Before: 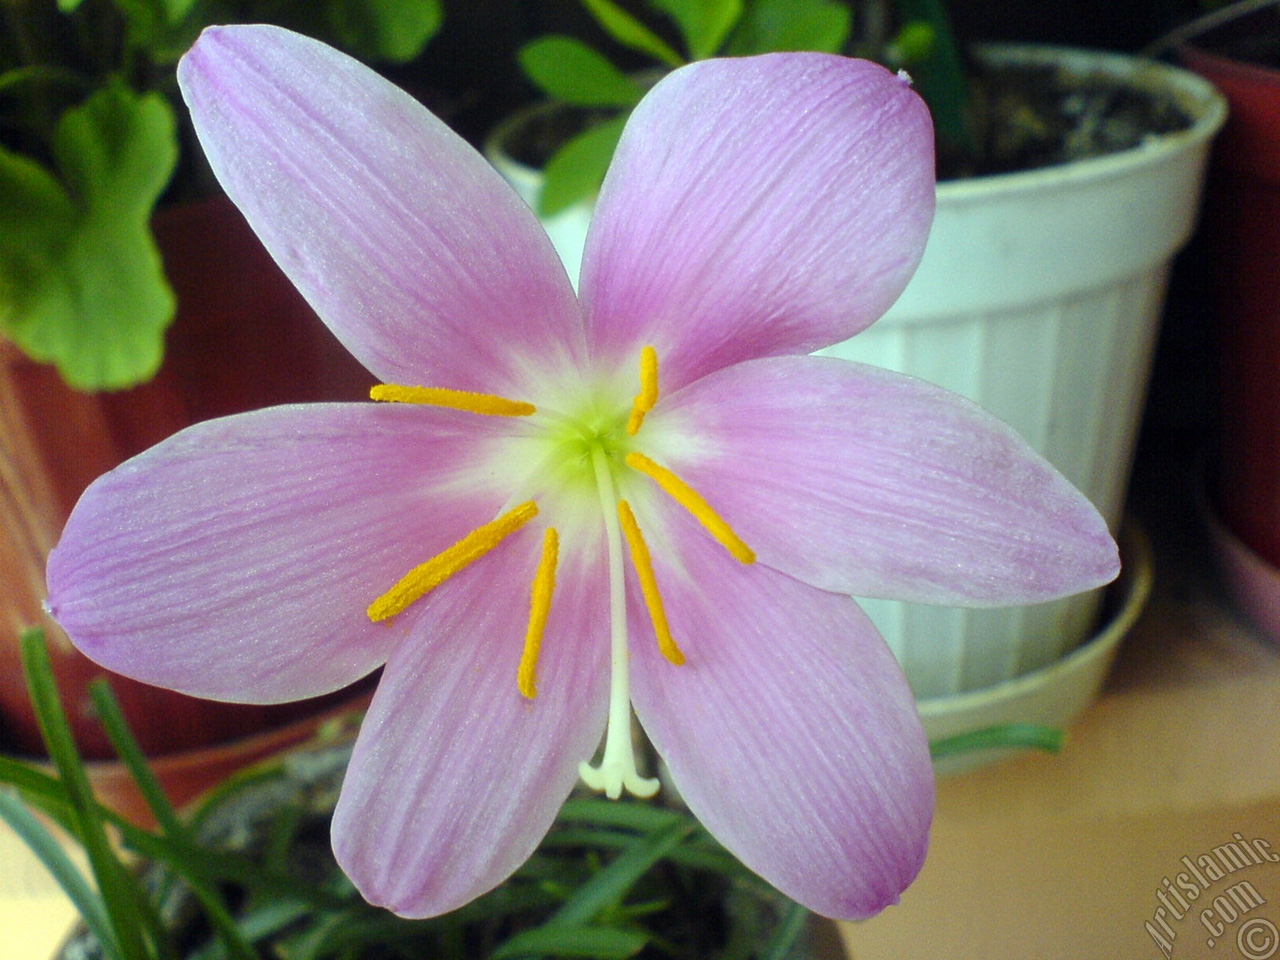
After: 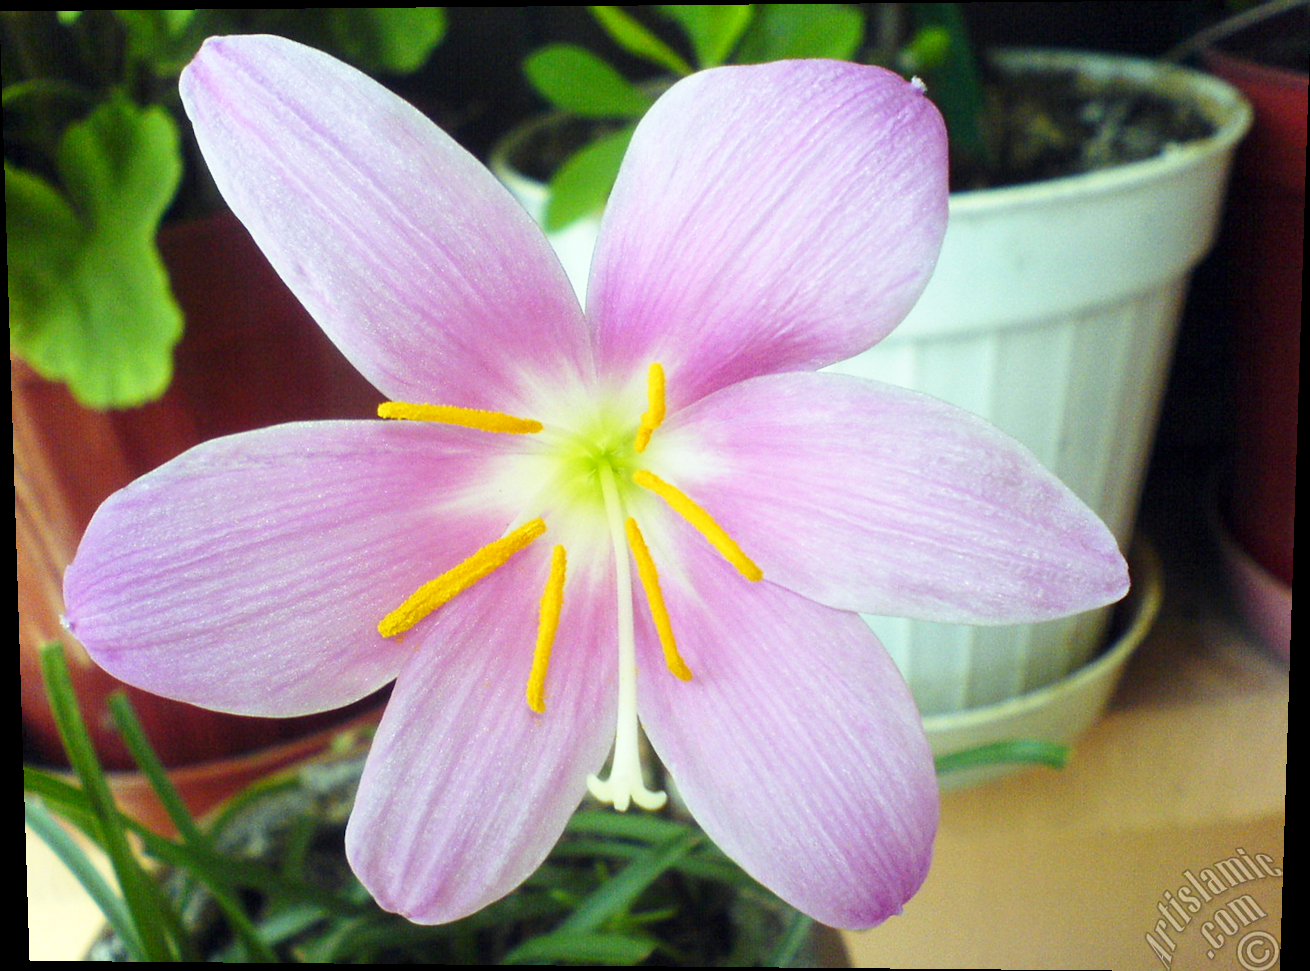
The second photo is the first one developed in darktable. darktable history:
rotate and perspective: lens shift (vertical) 0.048, lens shift (horizontal) -0.024, automatic cropping off
base curve: curves: ch0 [(0, 0) (0.579, 0.807) (1, 1)], preserve colors none
